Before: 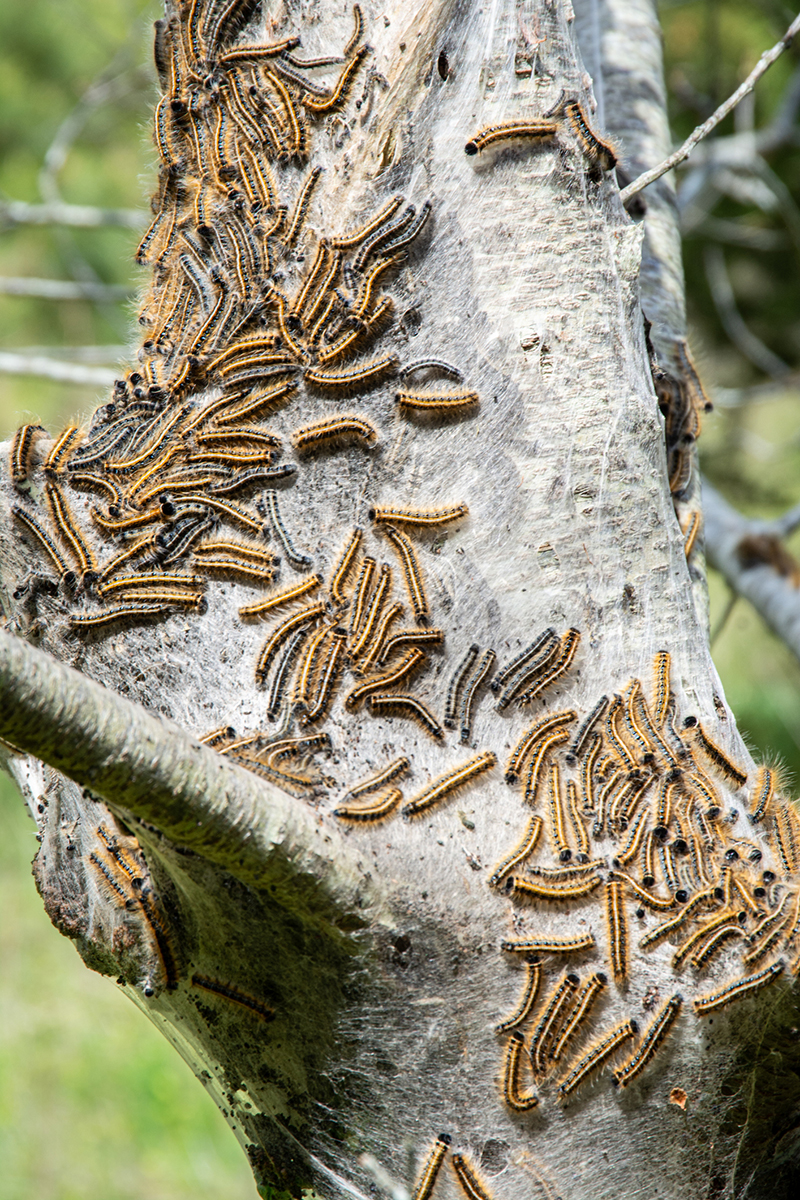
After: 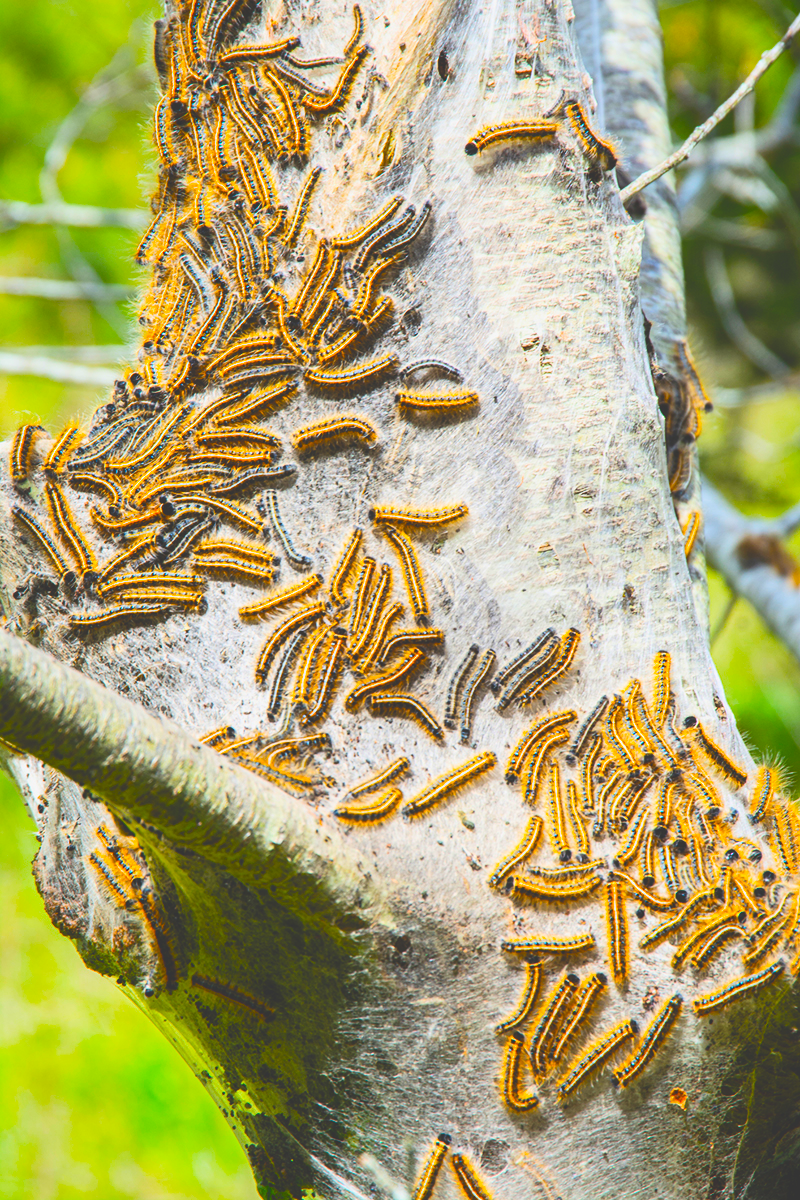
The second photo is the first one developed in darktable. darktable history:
contrast brightness saturation: contrast 0.2, brightness 0.16, saturation 0.22
color balance: input saturation 134.34%, contrast -10.04%, contrast fulcrum 19.67%, output saturation 133.51%
exposure: black level correction -0.023, exposure -0.039 EV, compensate highlight preservation false
